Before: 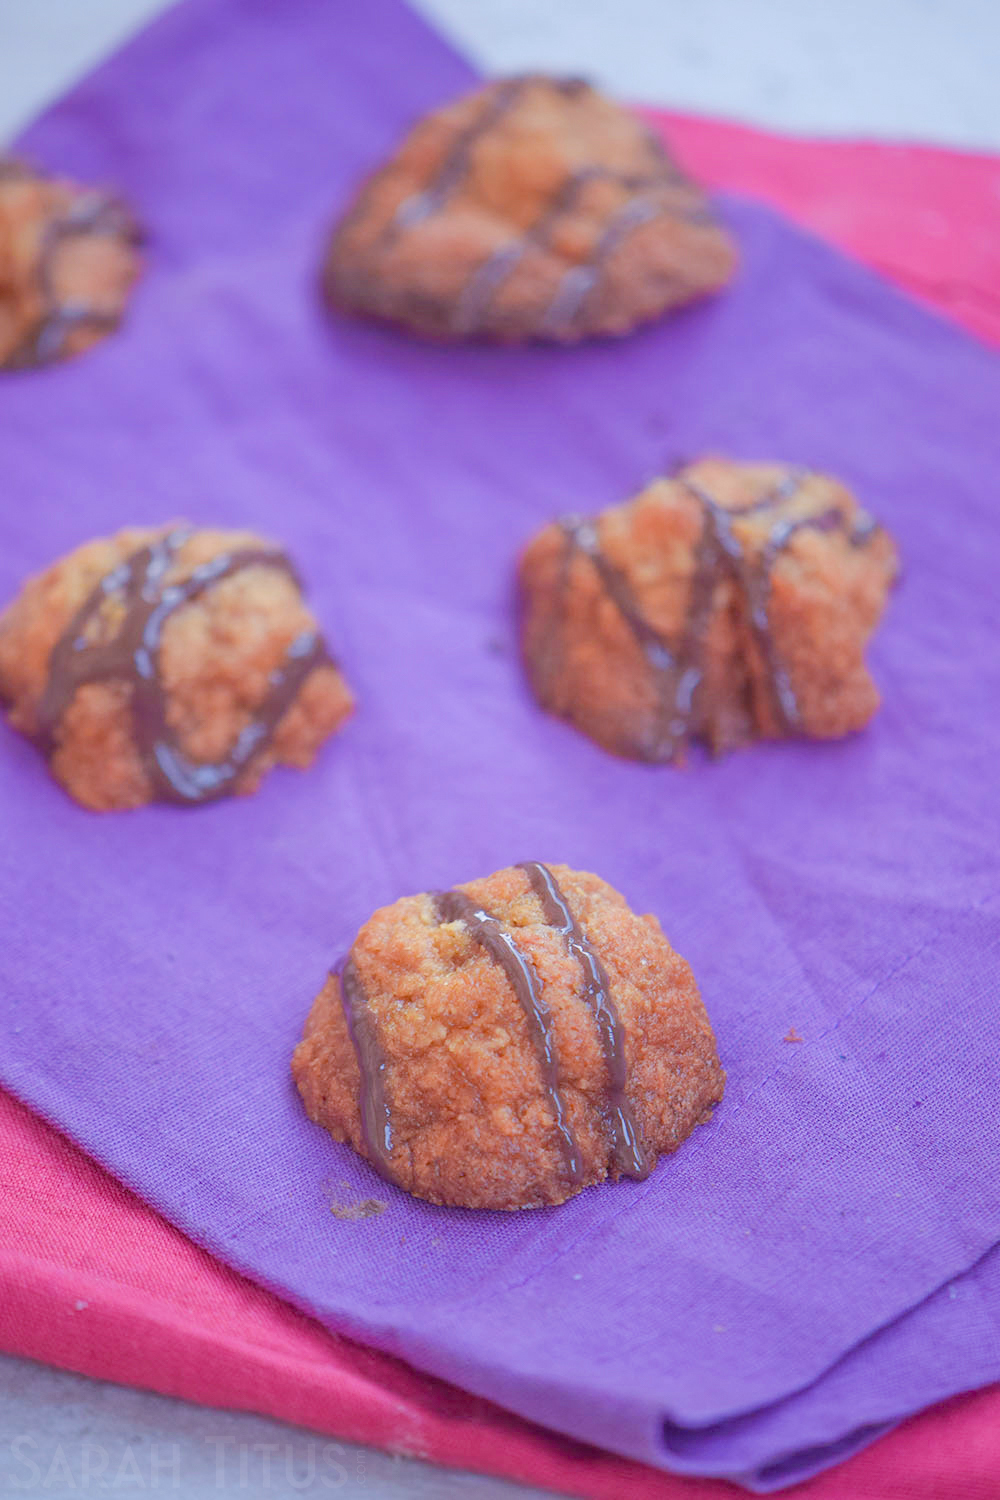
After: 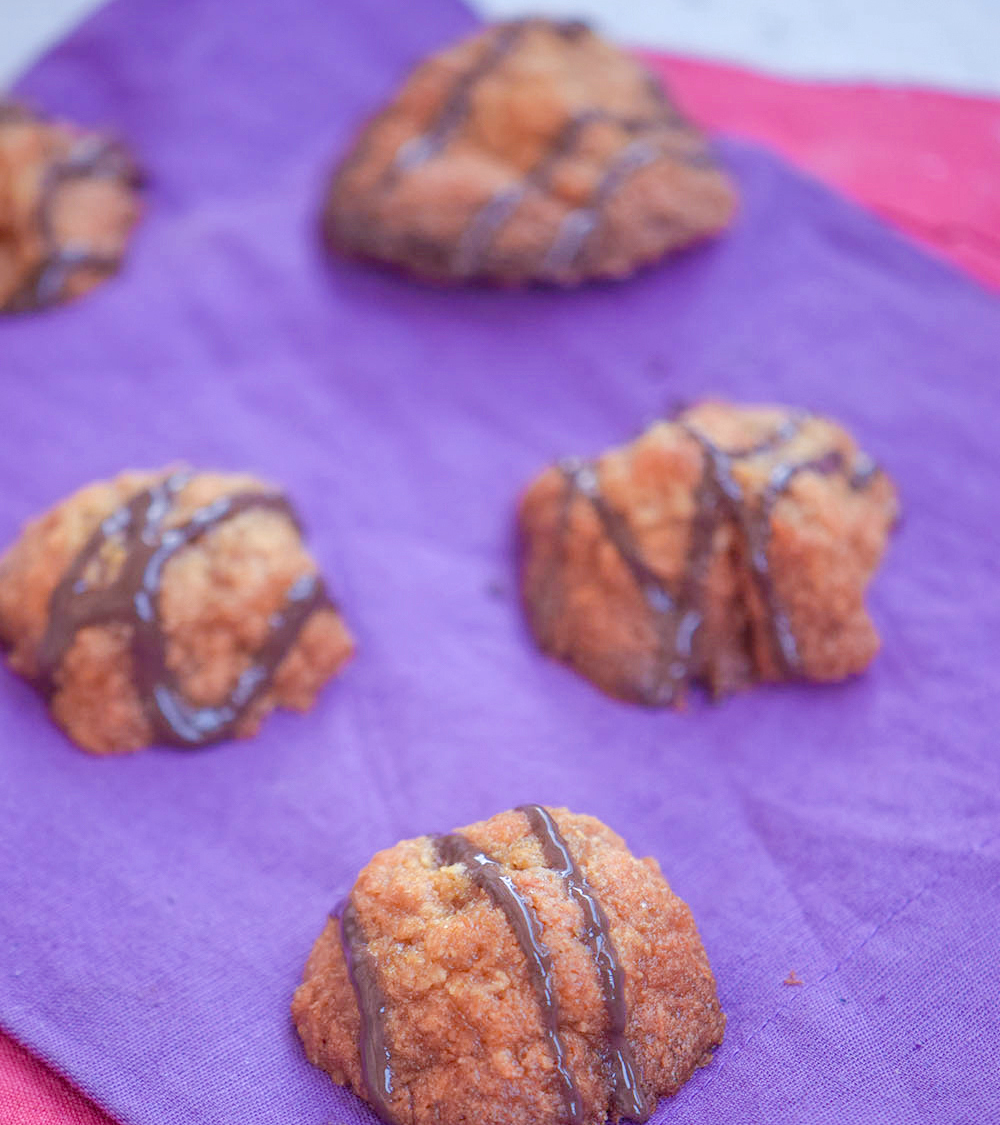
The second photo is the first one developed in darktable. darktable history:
local contrast: detail 130%
crop: top 3.857%, bottom 21.132%
